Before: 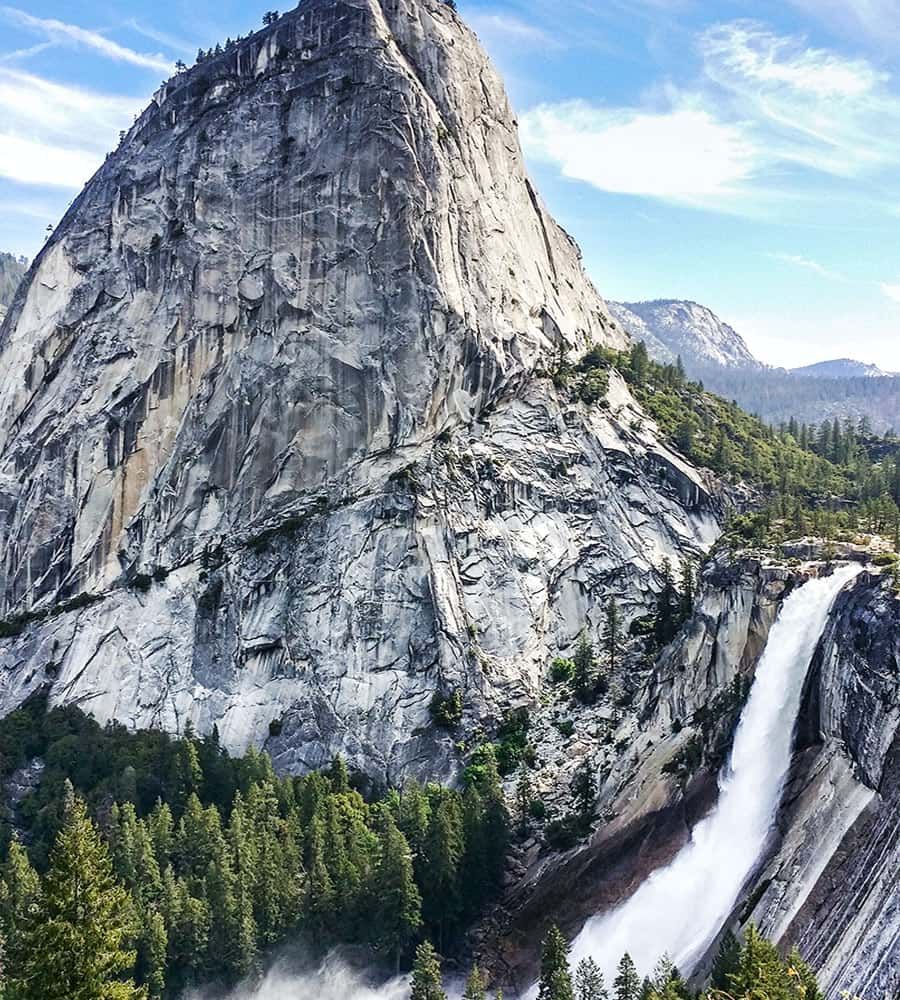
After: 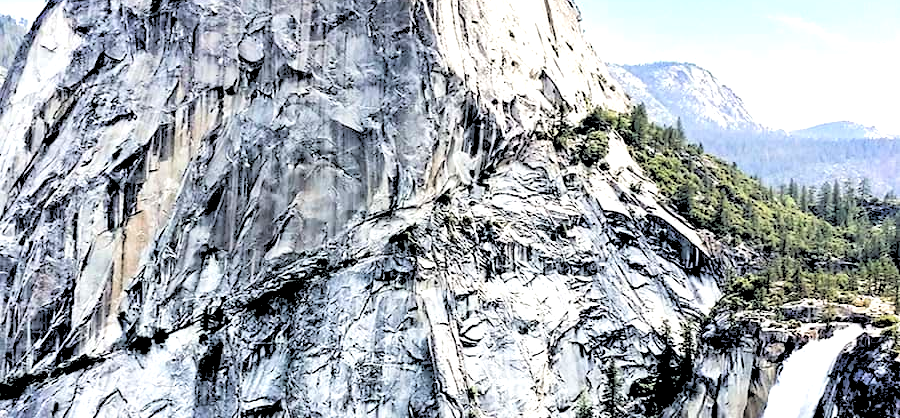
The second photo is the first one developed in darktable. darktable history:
crop and rotate: top 23.84%, bottom 34.294%
rgb levels: levels [[0.027, 0.429, 0.996], [0, 0.5, 1], [0, 0.5, 1]]
tone equalizer: -8 EV -0.75 EV, -7 EV -0.7 EV, -6 EV -0.6 EV, -5 EV -0.4 EV, -3 EV 0.4 EV, -2 EV 0.6 EV, -1 EV 0.7 EV, +0 EV 0.75 EV, edges refinement/feathering 500, mask exposure compensation -1.57 EV, preserve details no
